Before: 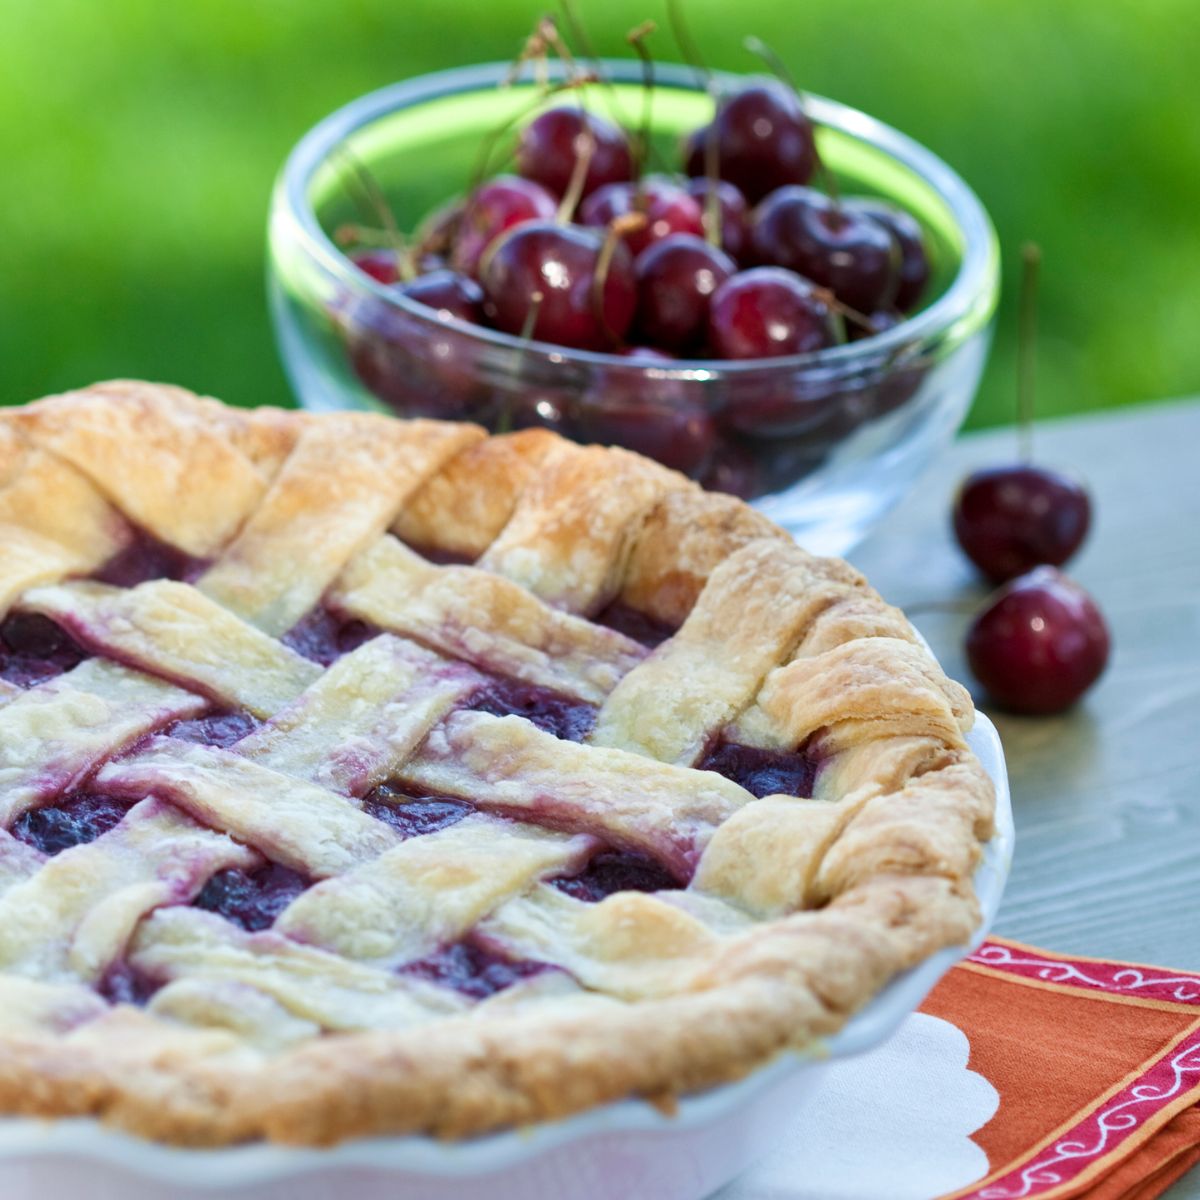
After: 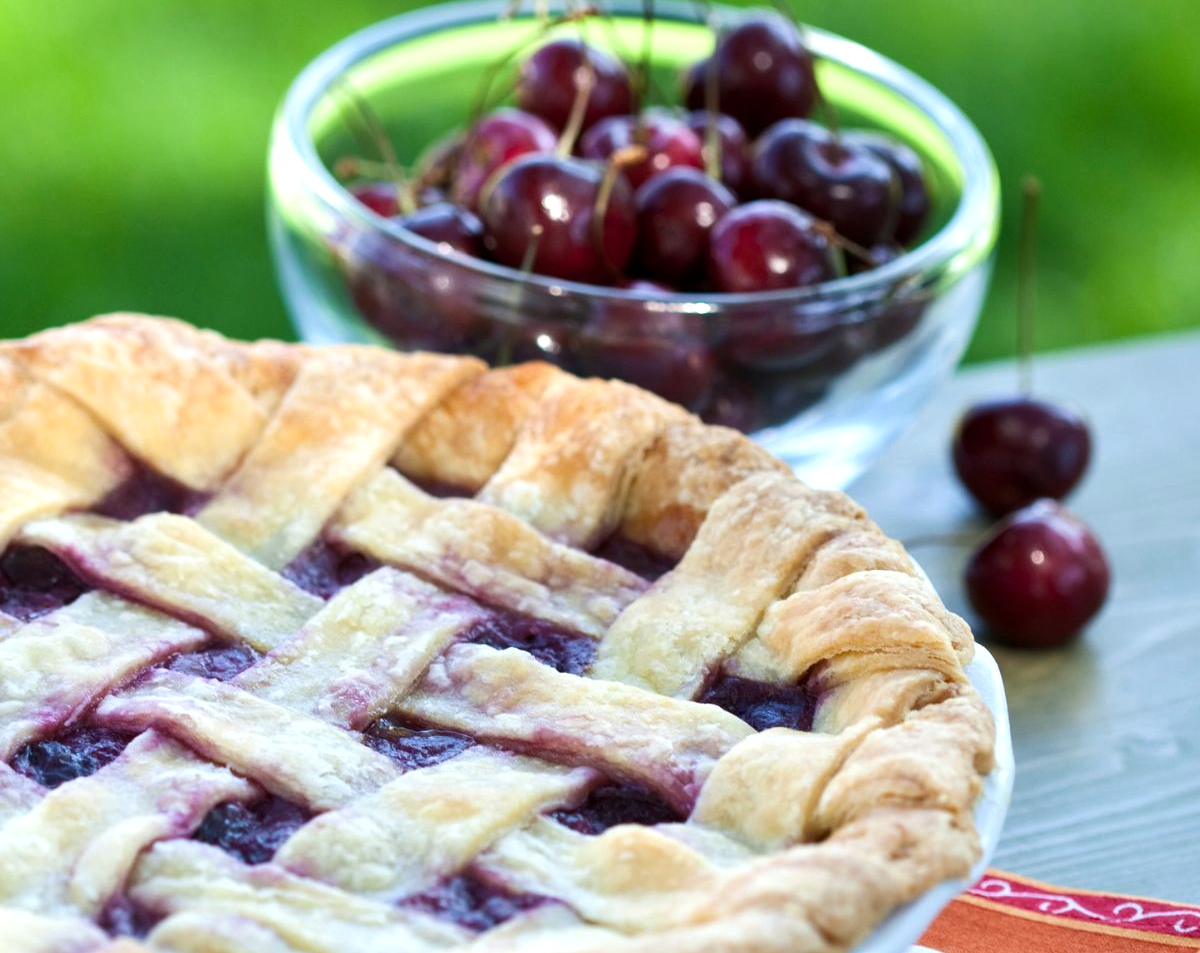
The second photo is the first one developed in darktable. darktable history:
exposure: exposure -0.066 EV, compensate exposure bias true, compensate highlight preservation false
tone equalizer: -8 EV -0.378 EV, -7 EV -0.4 EV, -6 EV -0.303 EV, -5 EV -0.206 EV, -3 EV 0.211 EV, -2 EV 0.323 EV, -1 EV 0.402 EV, +0 EV 0.434 EV, edges refinement/feathering 500, mask exposure compensation -1.57 EV, preserve details guided filter
crop and rotate: top 5.665%, bottom 14.871%
